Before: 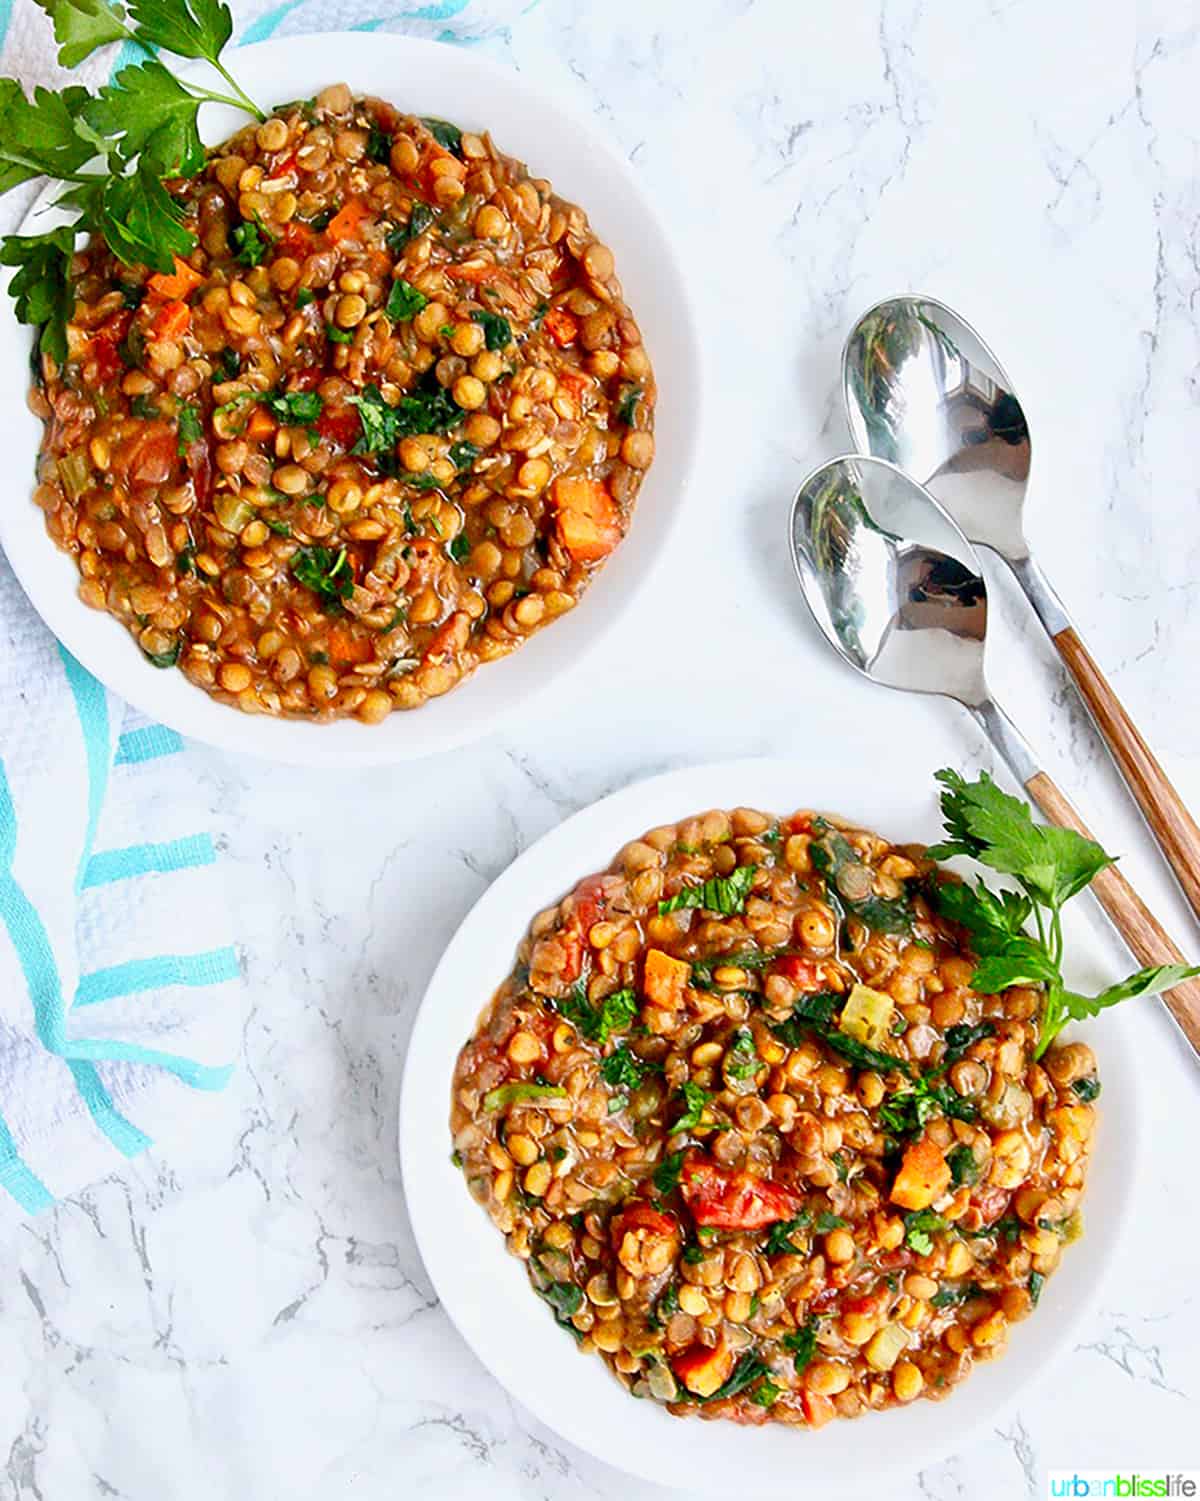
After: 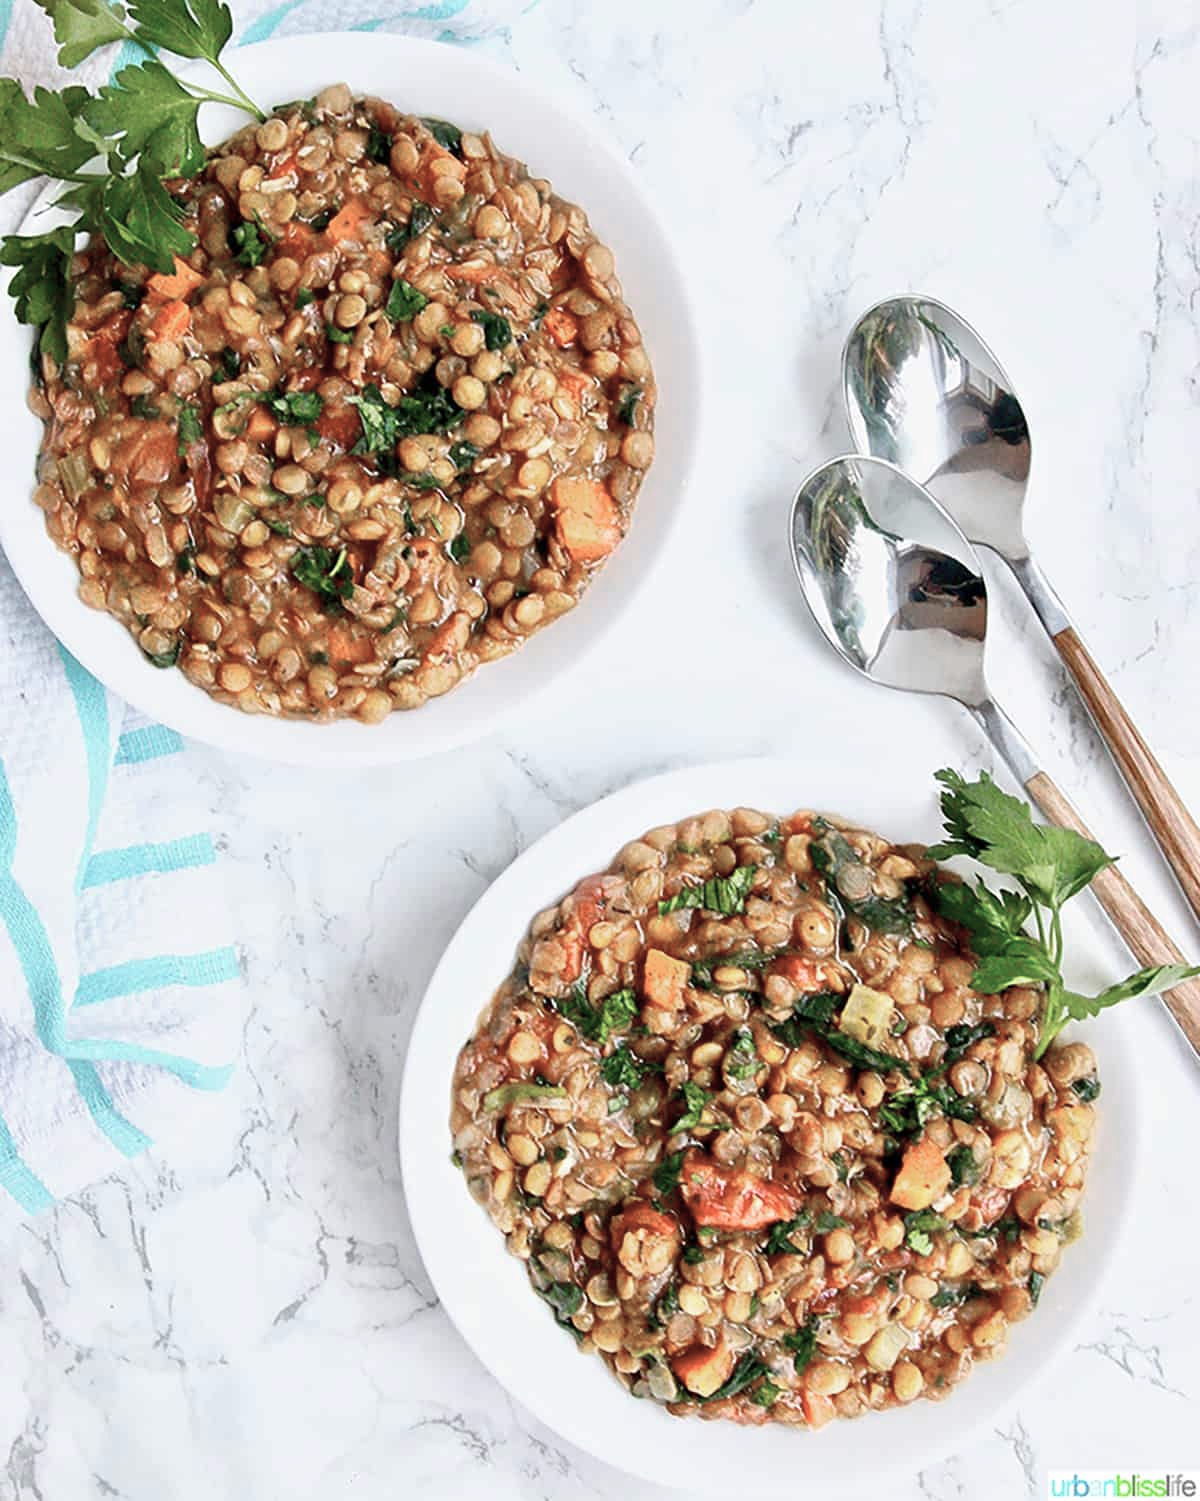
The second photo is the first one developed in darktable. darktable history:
color zones: curves: ch0 [(0, 0.559) (0.153, 0.551) (0.229, 0.5) (0.429, 0.5) (0.571, 0.5) (0.714, 0.5) (0.857, 0.5) (1, 0.559)]; ch1 [(0, 0.417) (0.112, 0.336) (0.213, 0.26) (0.429, 0.34) (0.571, 0.35) (0.683, 0.331) (0.857, 0.344) (1, 0.417)]
